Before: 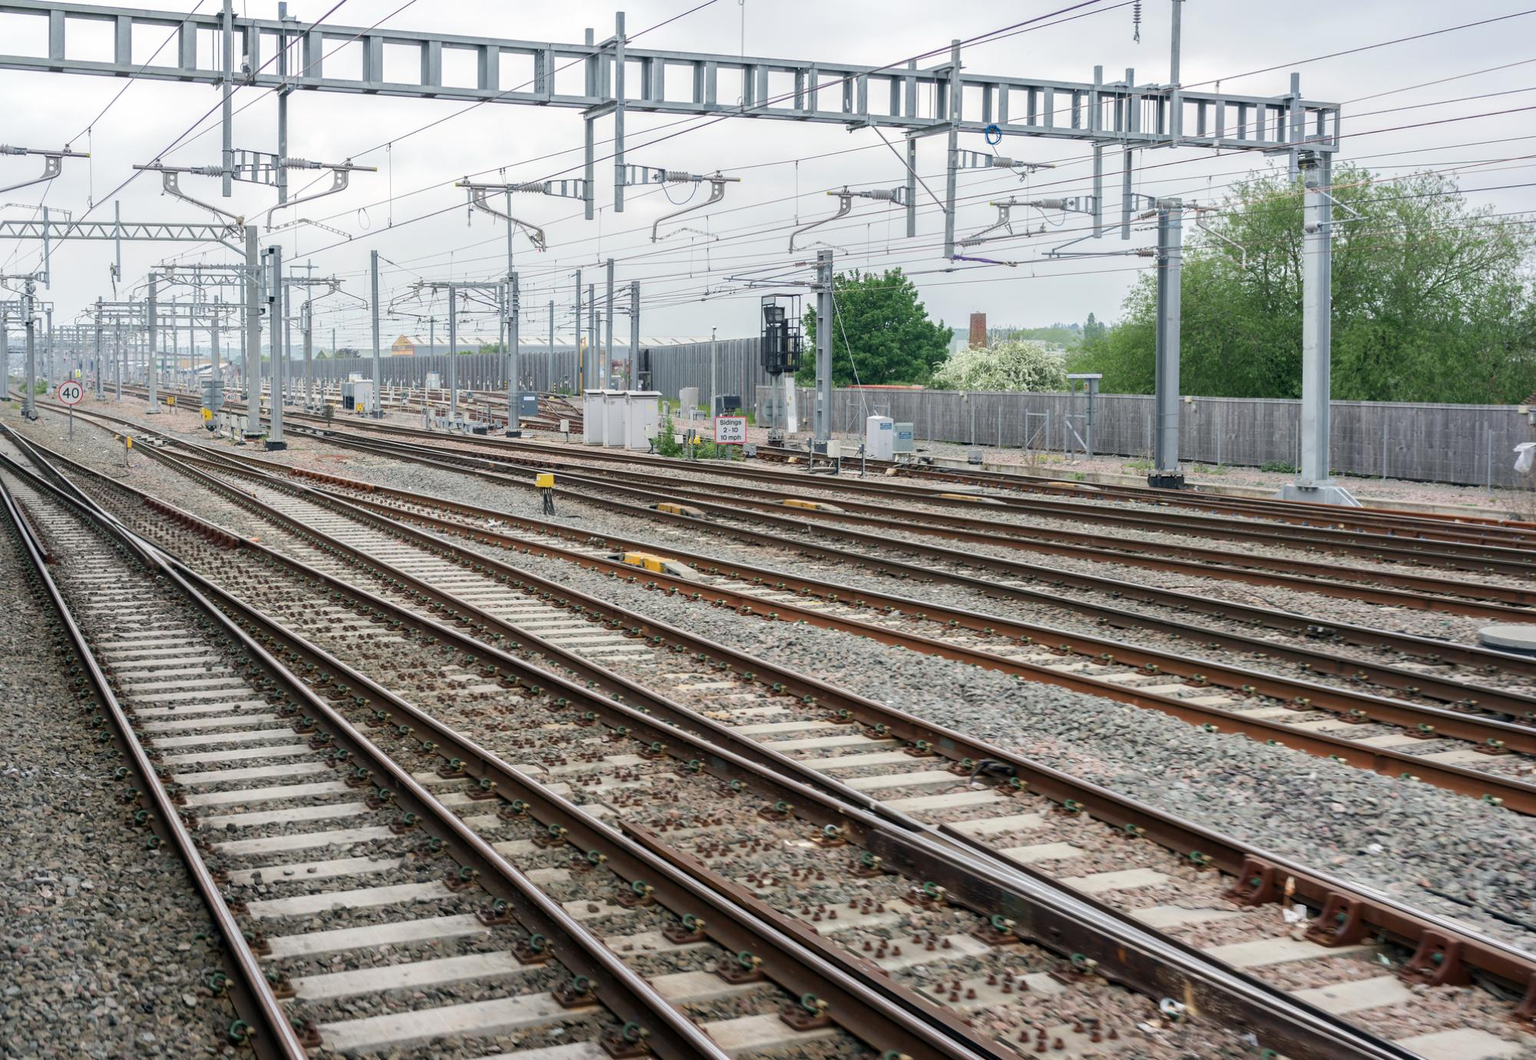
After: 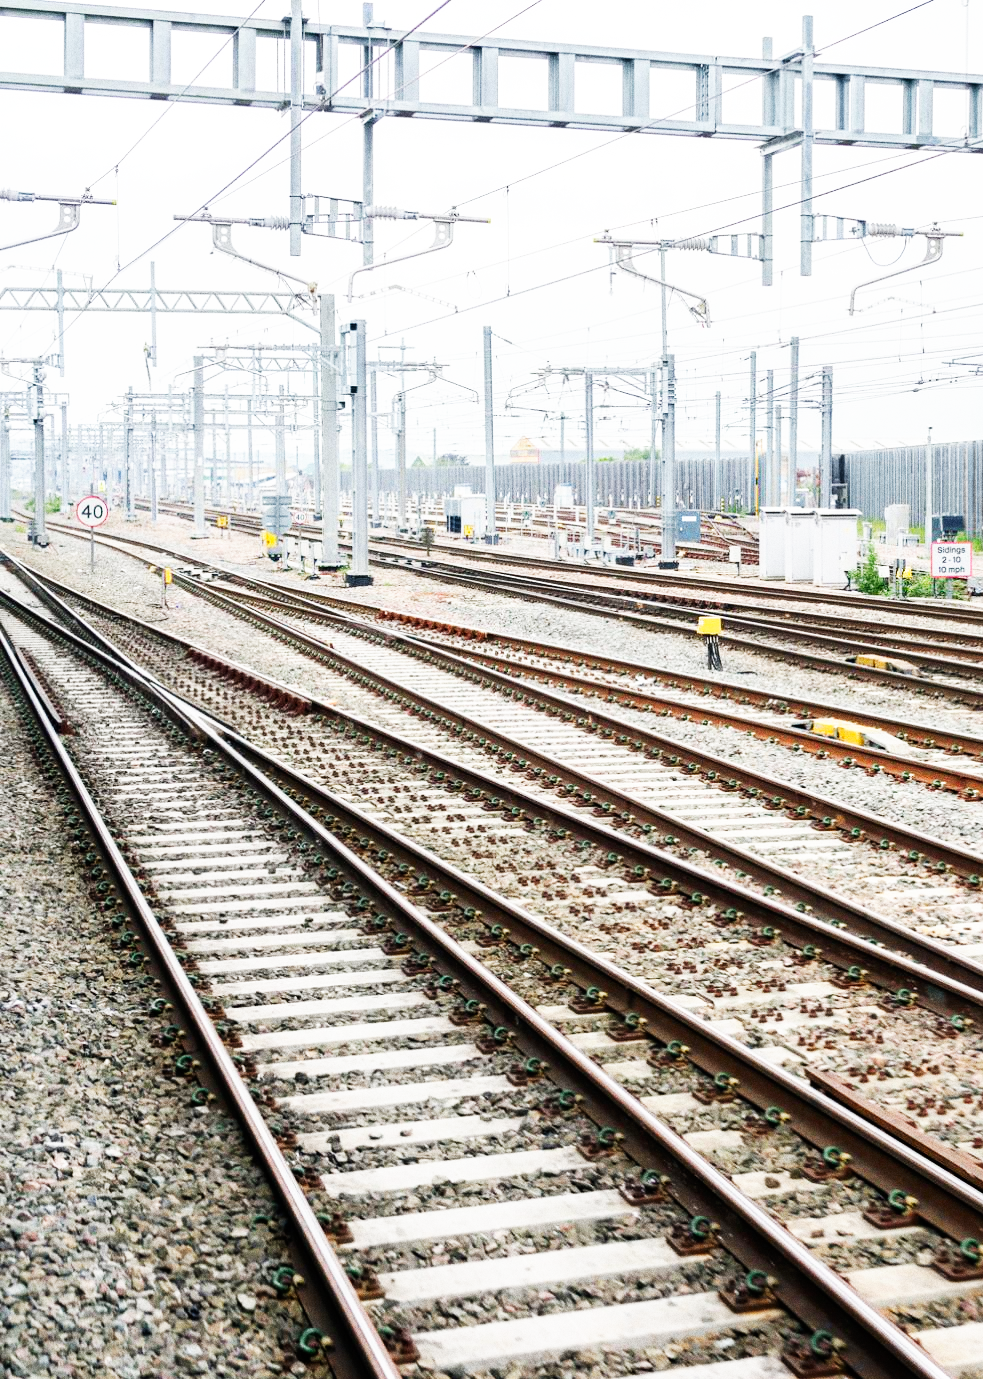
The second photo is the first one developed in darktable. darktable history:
grain: coarseness 9.61 ISO, strength 35.62%
base curve: curves: ch0 [(0, 0) (0.007, 0.004) (0.027, 0.03) (0.046, 0.07) (0.207, 0.54) (0.442, 0.872) (0.673, 0.972) (1, 1)], preserve colors none
crop and rotate: left 0%, top 0%, right 50.845%
